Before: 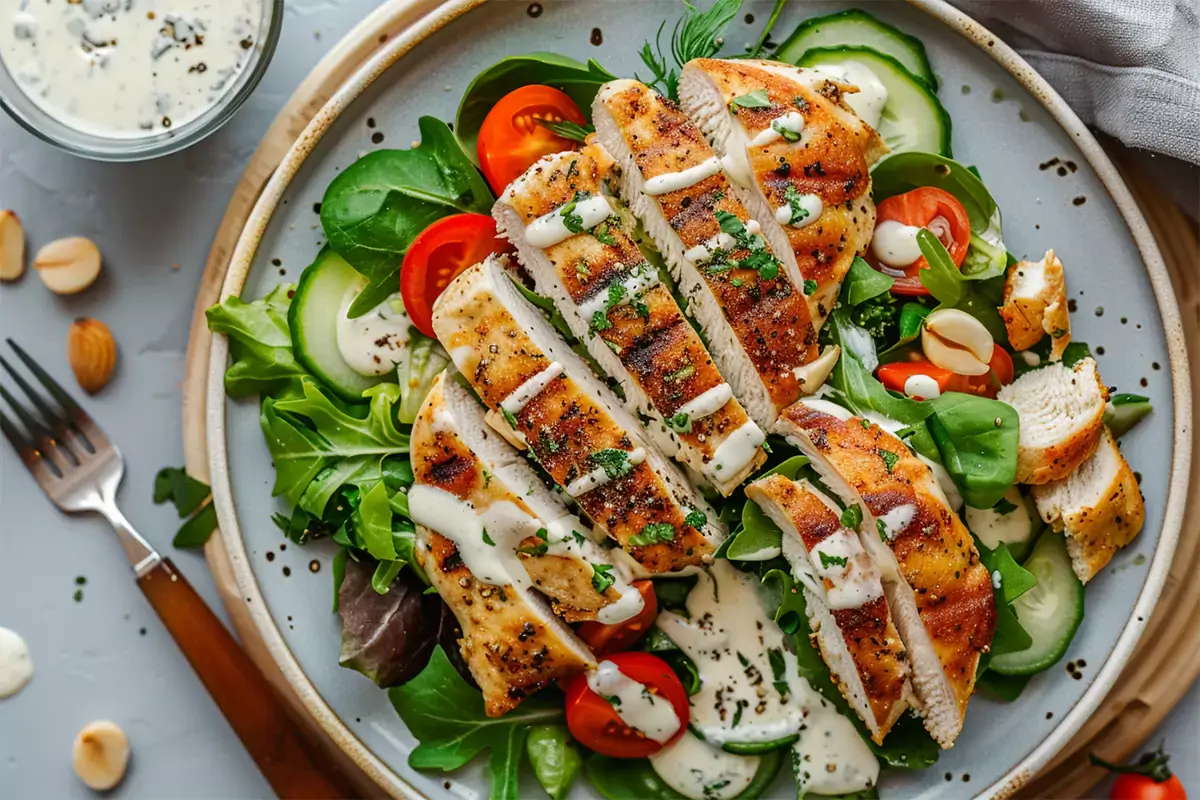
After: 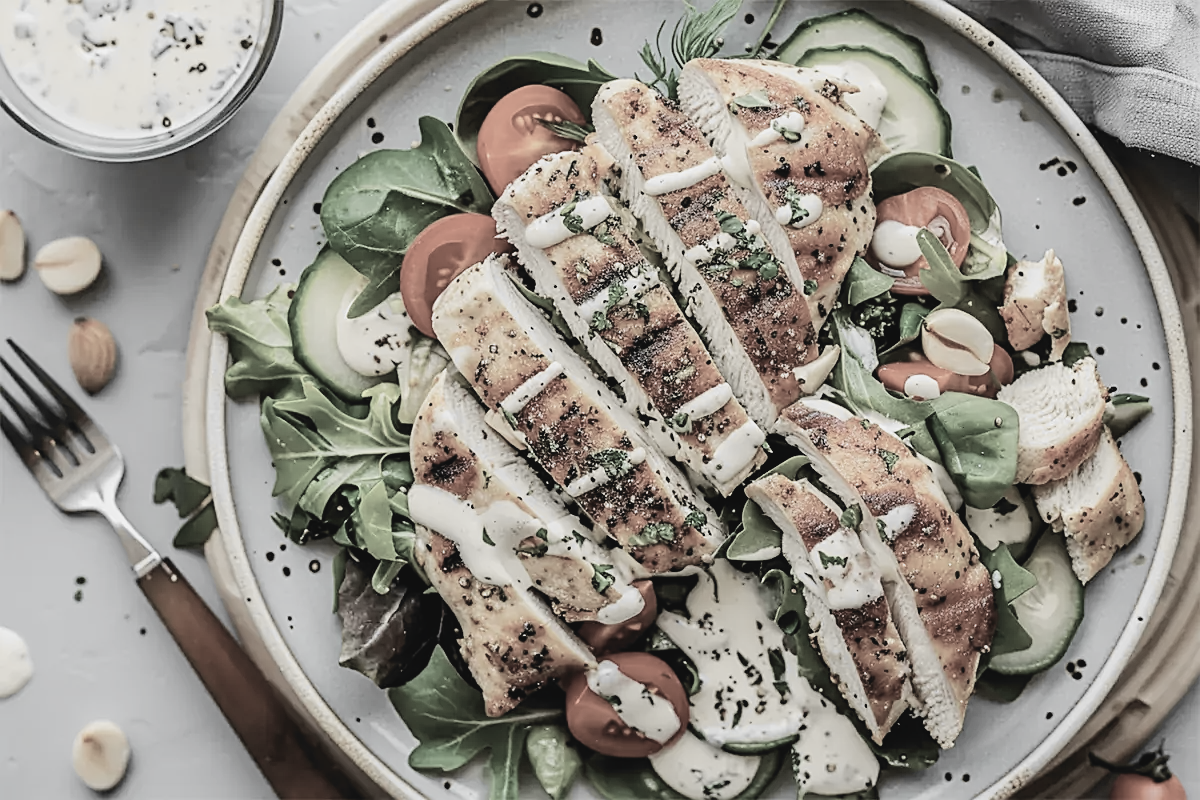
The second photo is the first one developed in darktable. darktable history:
sharpen: on, module defaults
filmic rgb: middle gray luminance 18.42%, black relative exposure -11.45 EV, white relative exposure 2.55 EV, threshold 6 EV, target black luminance 0%, hardness 8.41, latitude 99%, contrast 1.084, shadows ↔ highlights balance 0.505%, add noise in highlights 0, preserve chrominance max RGB, color science v3 (2019), use custom middle-gray values true, iterations of high-quality reconstruction 0, contrast in highlights soft, enable highlight reconstruction true
contrast brightness saturation: contrast -0.1, brightness 0.05, saturation 0.08
tone curve: curves: ch0 [(0, 0) (0.071, 0.047) (0.266, 0.26) (0.483, 0.554) (0.753, 0.811) (1, 0.983)]; ch1 [(0, 0) (0.346, 0.307) (0.408, 0.387) (0.463, 0.465) (0.482, 0.493) (0.502, 0.499) (0.517, 0.502) (0.55, 0.548) (0.597, 0.61) (0.651, 0.698) (1, 1)]; ch2 [(0, 0) (0.346, 0.34) (0.434, 0.46) (0.485, 0.494) (0.5, 0.498) (0.517, 0.506) (0.526, 0.545) (0.583, 0.61) (0.625, 0.659) (1, 1)], color space Lab, independent channels, preserve colors none
color correction: saturation 0.2
